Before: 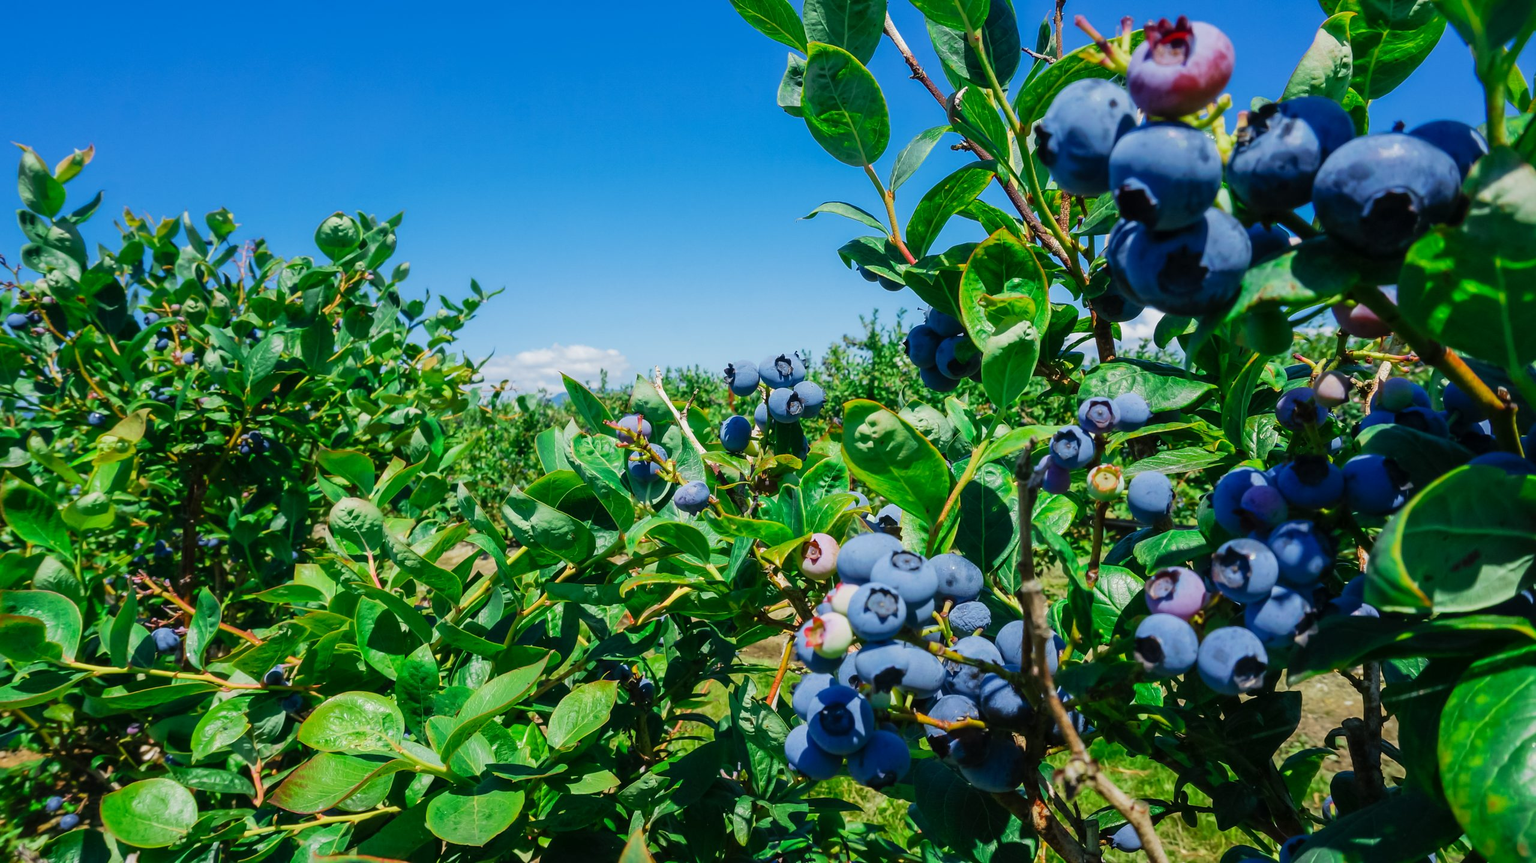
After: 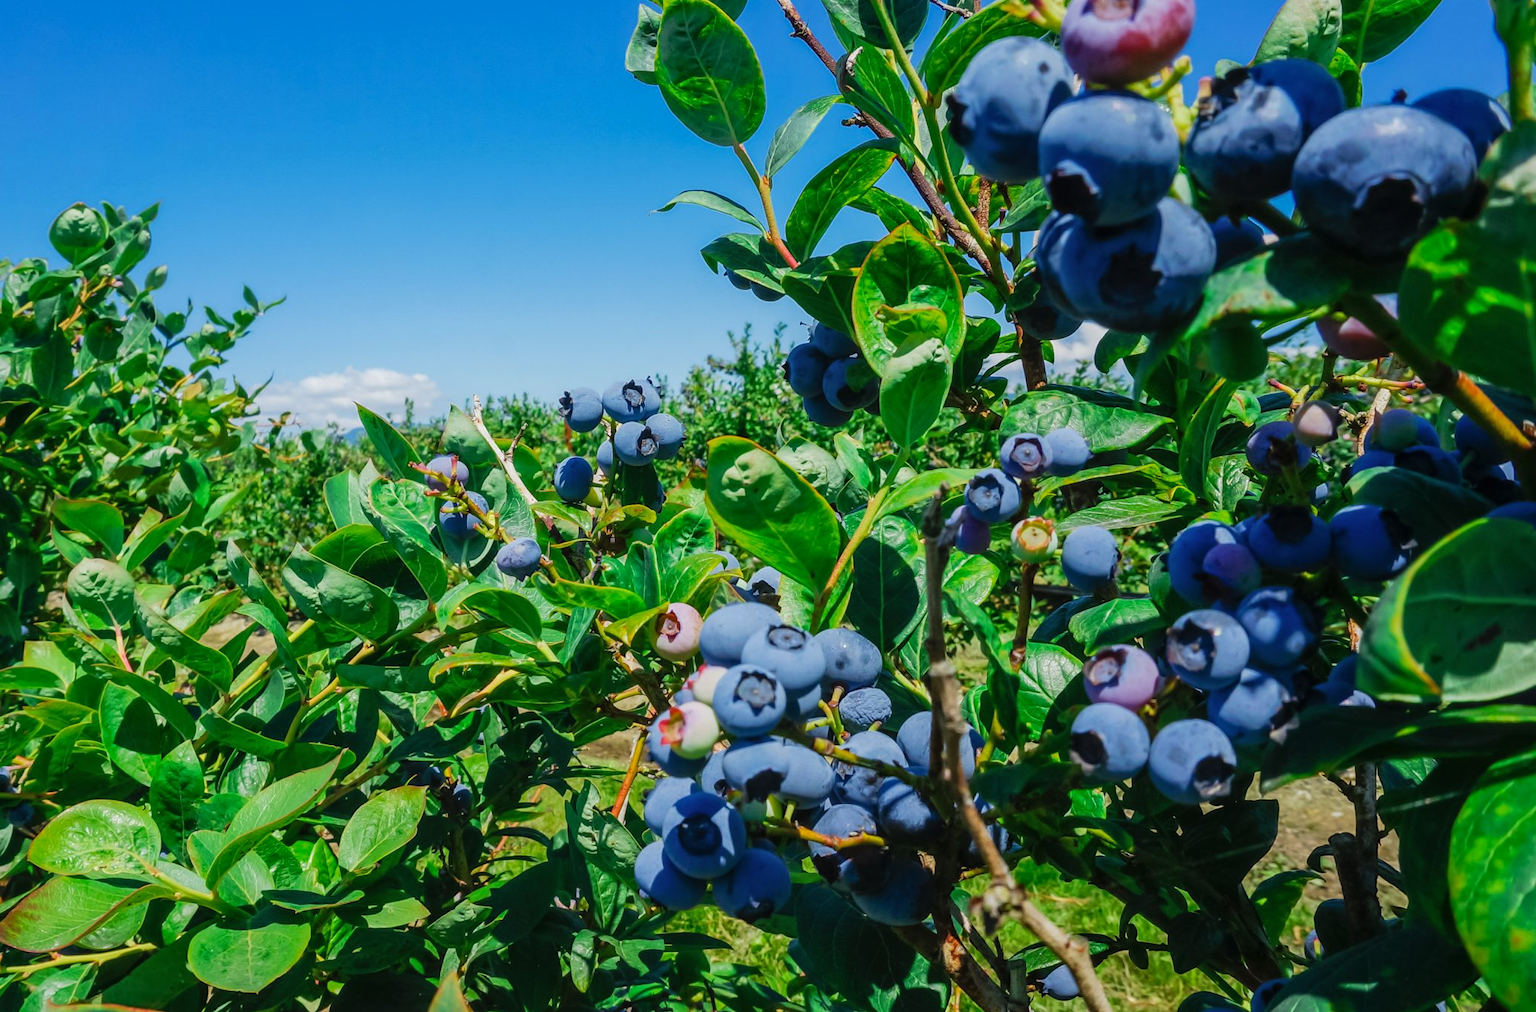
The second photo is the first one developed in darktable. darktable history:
local contrast: detail 110%
crop and rotate: left 17.959%, top 5.771%, right 1.742%
